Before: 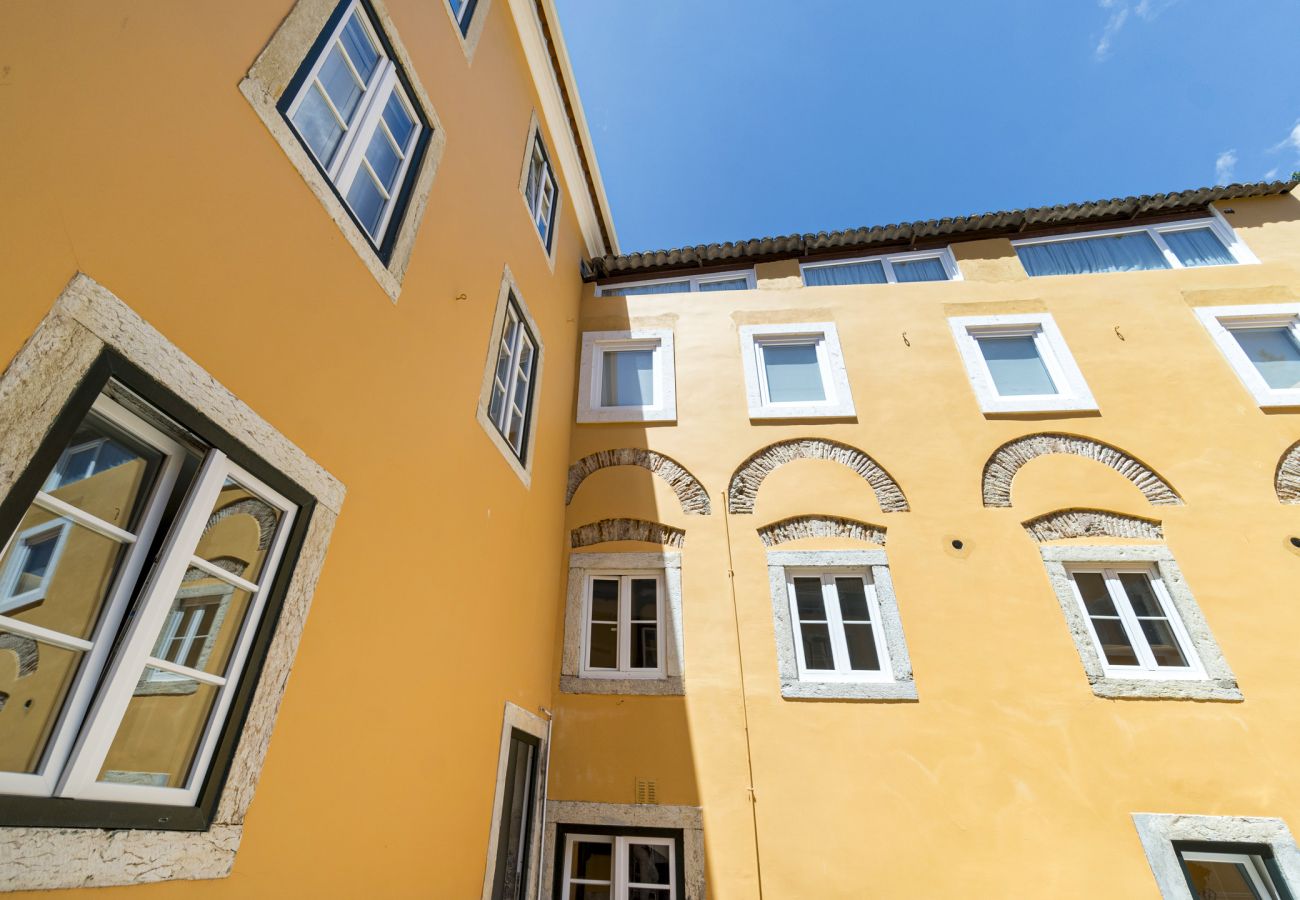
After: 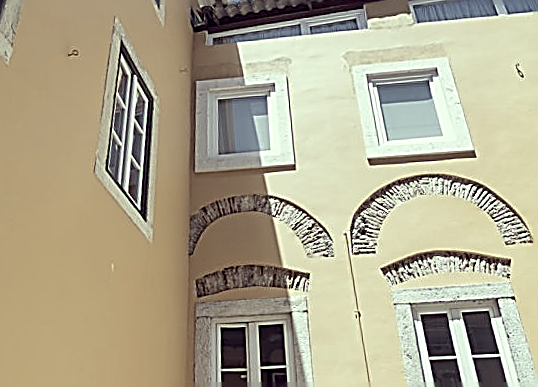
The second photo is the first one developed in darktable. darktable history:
crop: left 30%, top 30%, right 30%, bottom 30%
rotate and perspective: rotation -3.18°, automatic cropping off
sharpen: amount 1.861
color correction: highlights a* -20.17, highlights b* 20.27, shadows a* 20.03, shadows b* -20.46, saturation 0.43
